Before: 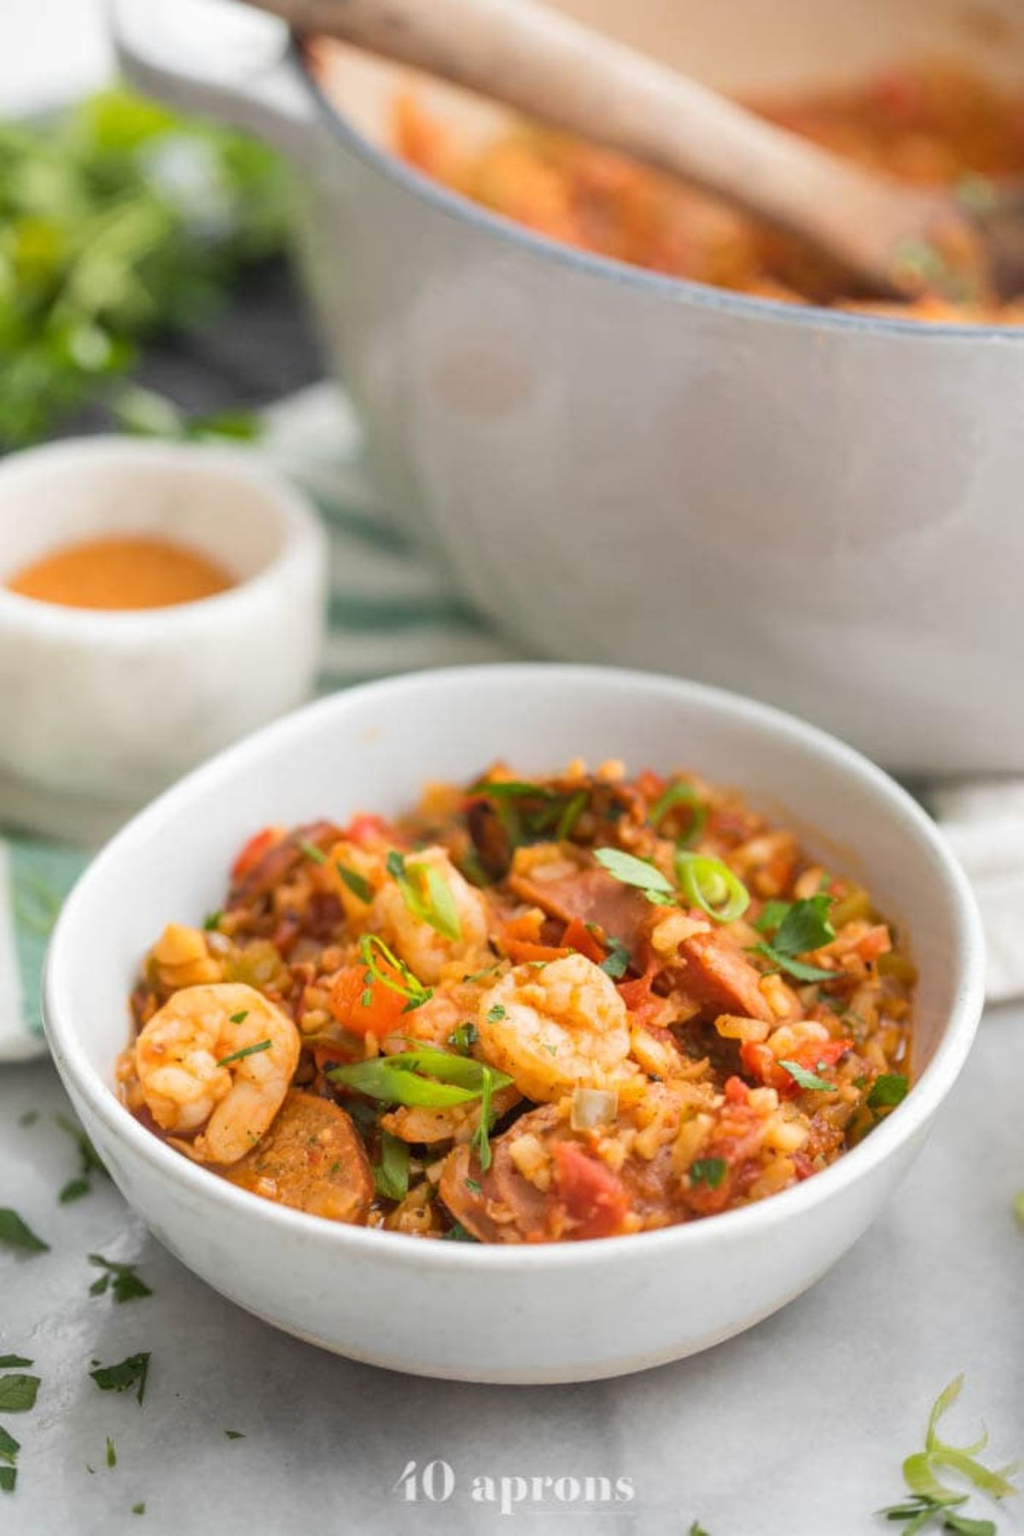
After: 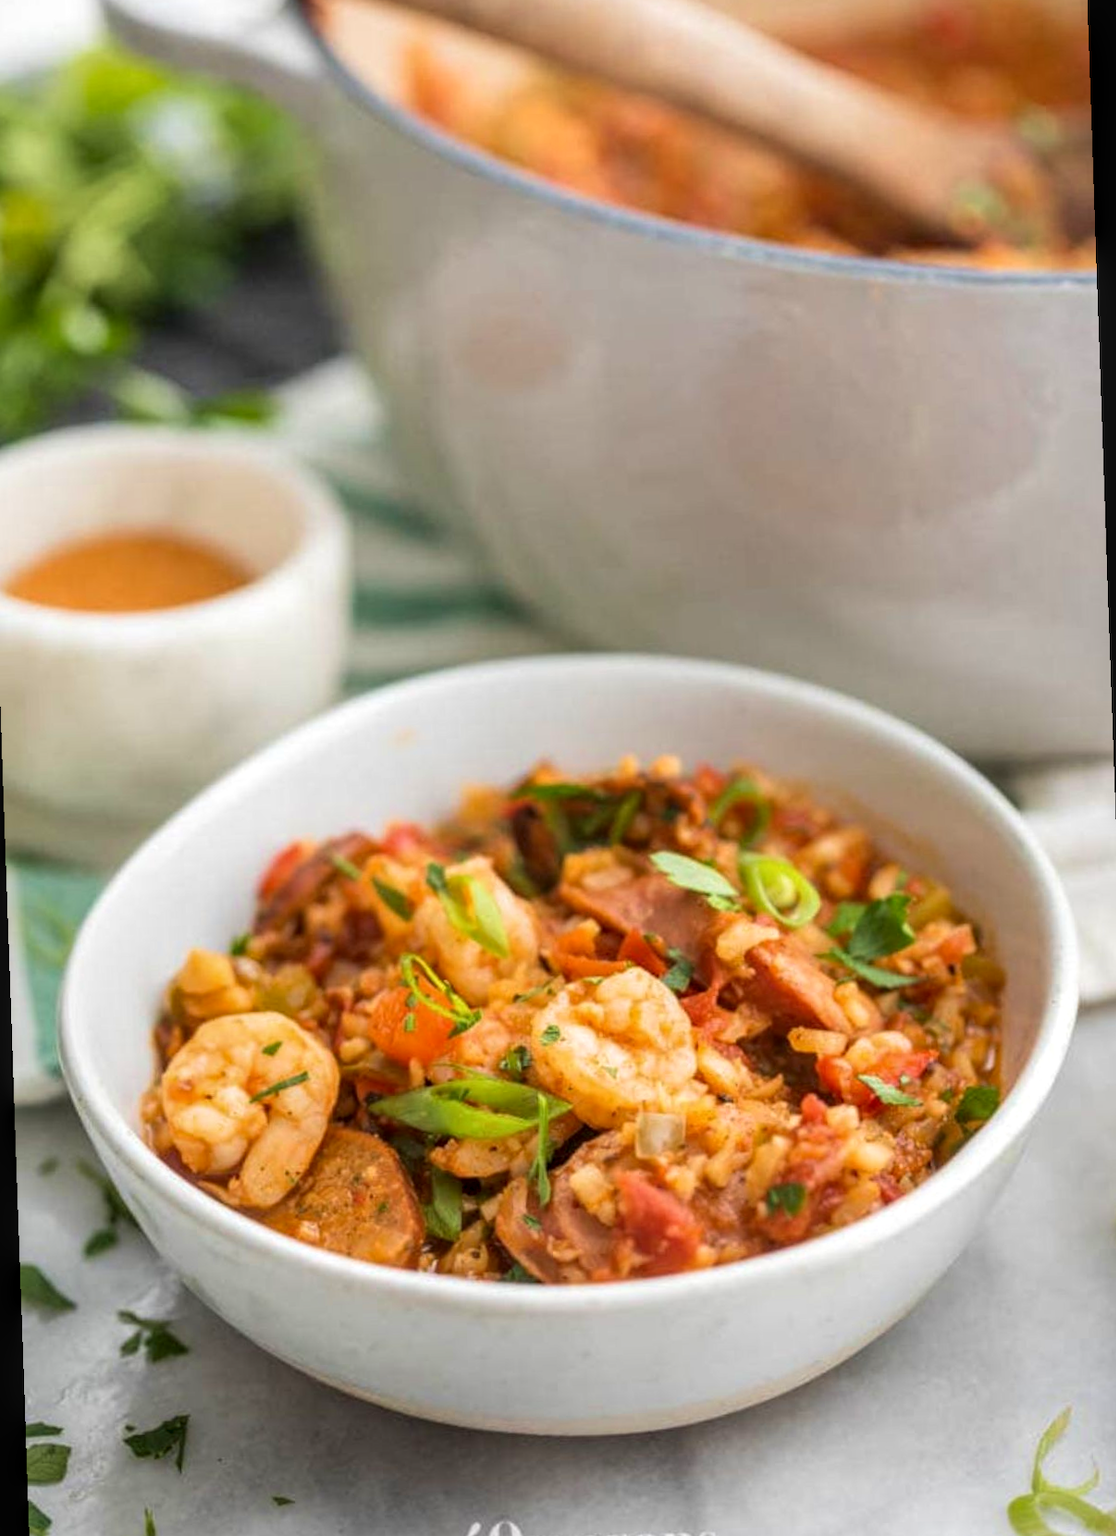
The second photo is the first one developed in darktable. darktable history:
velvia: on, module defaults
rotate and perspective: rotation -2°, crop left 0.022, crop right 0.978, crop top 0.049, crop bottom 0.951
local contrast: on, module defaults
